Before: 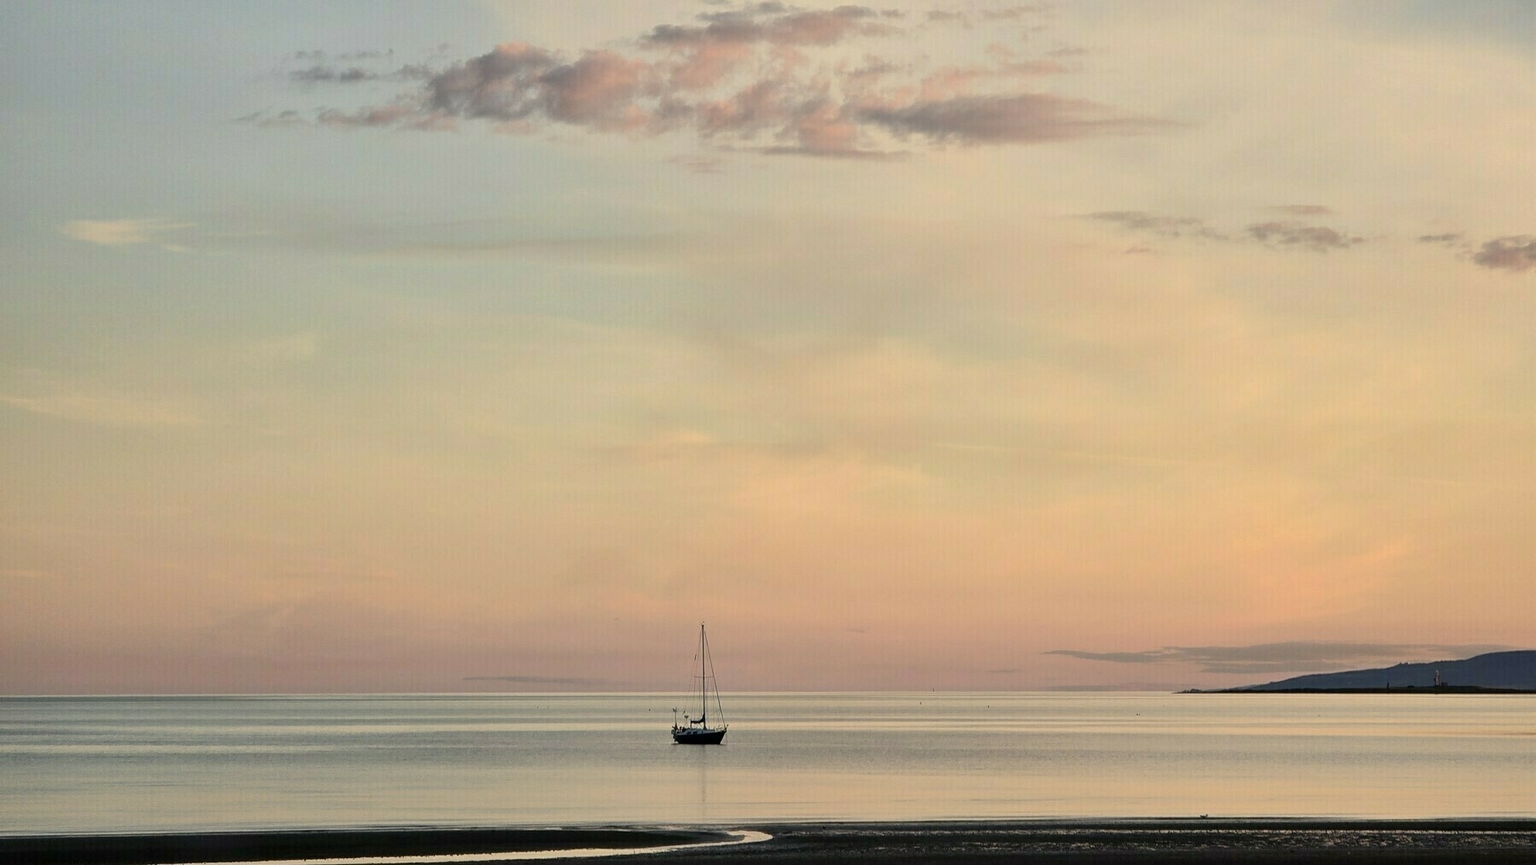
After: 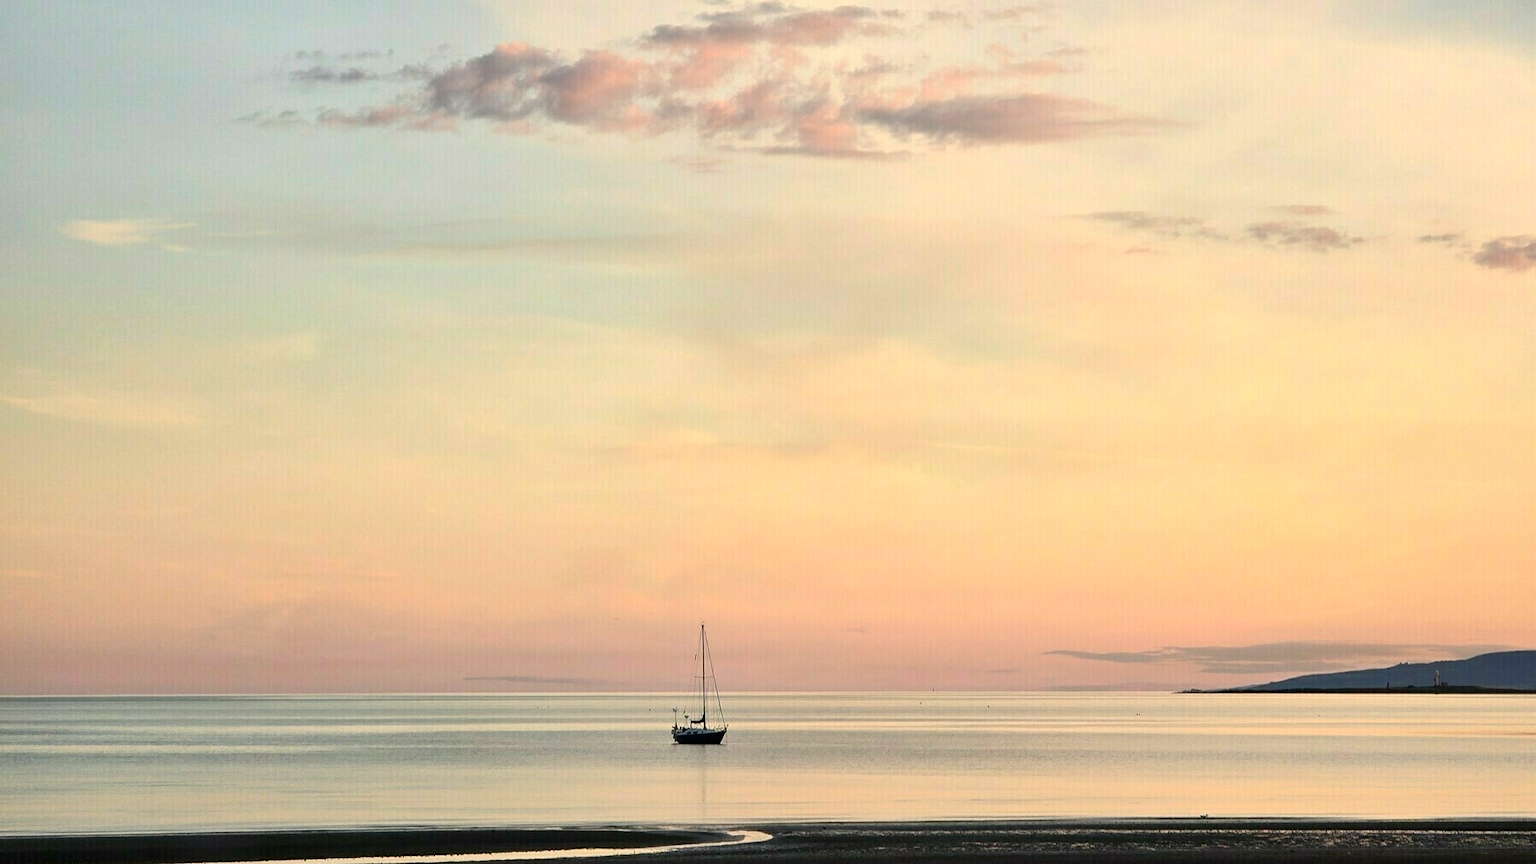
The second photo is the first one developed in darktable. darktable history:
exposure: black level correction 0, exposure 0.5 EV, compensate highlight preservation false
crop: bottom 0.066%
